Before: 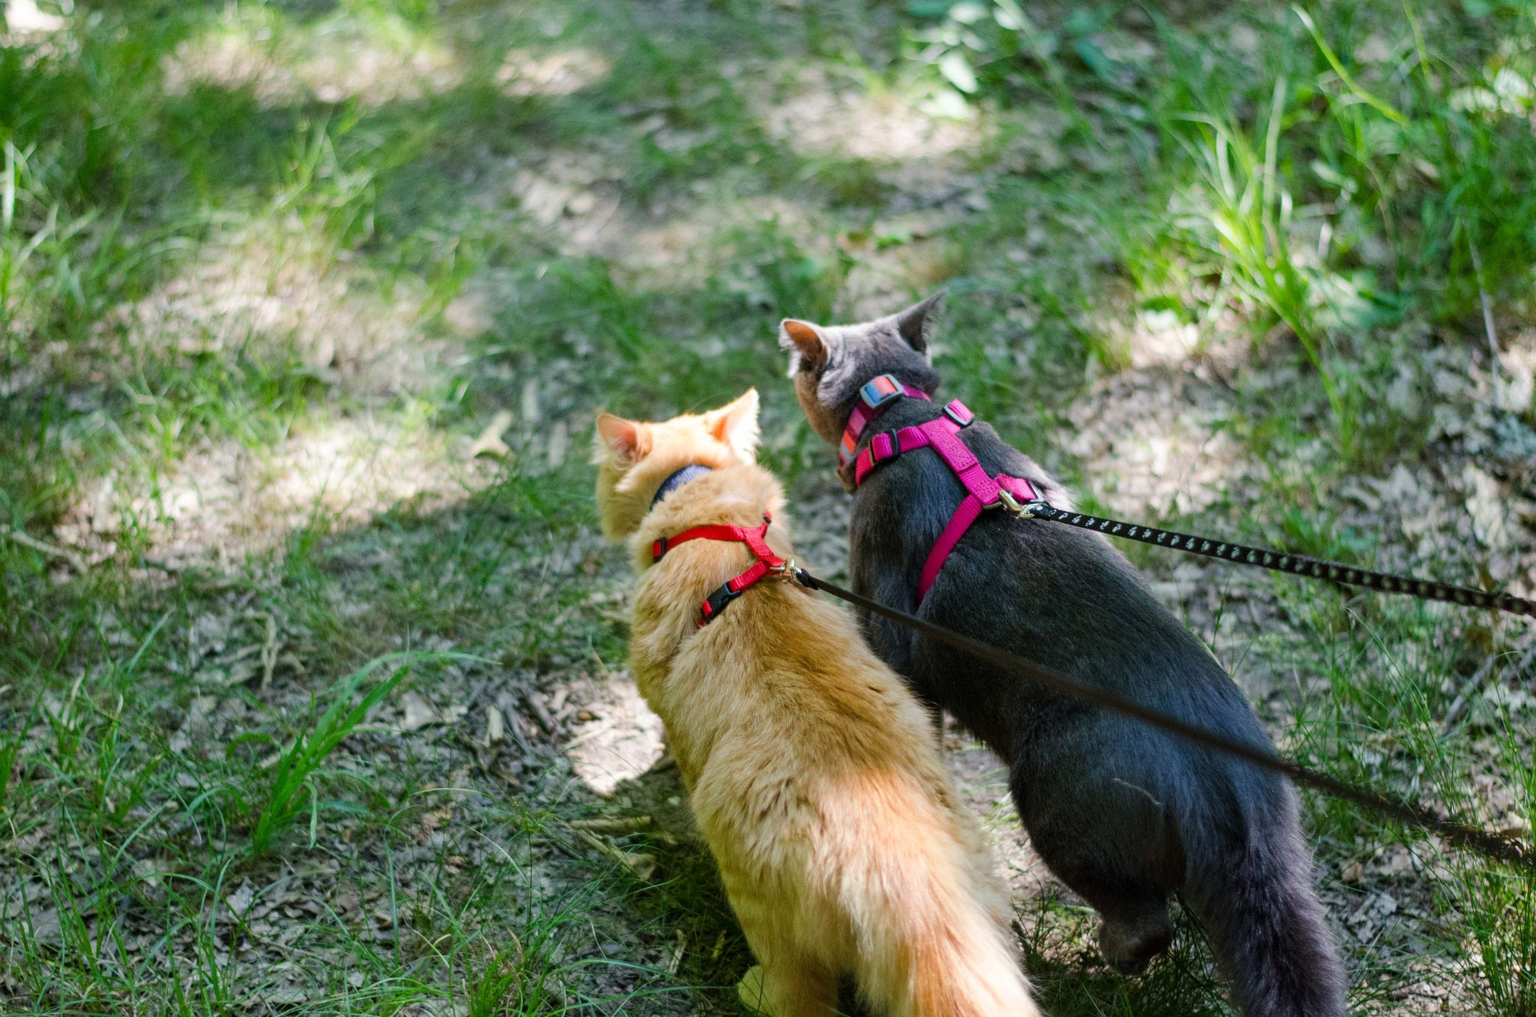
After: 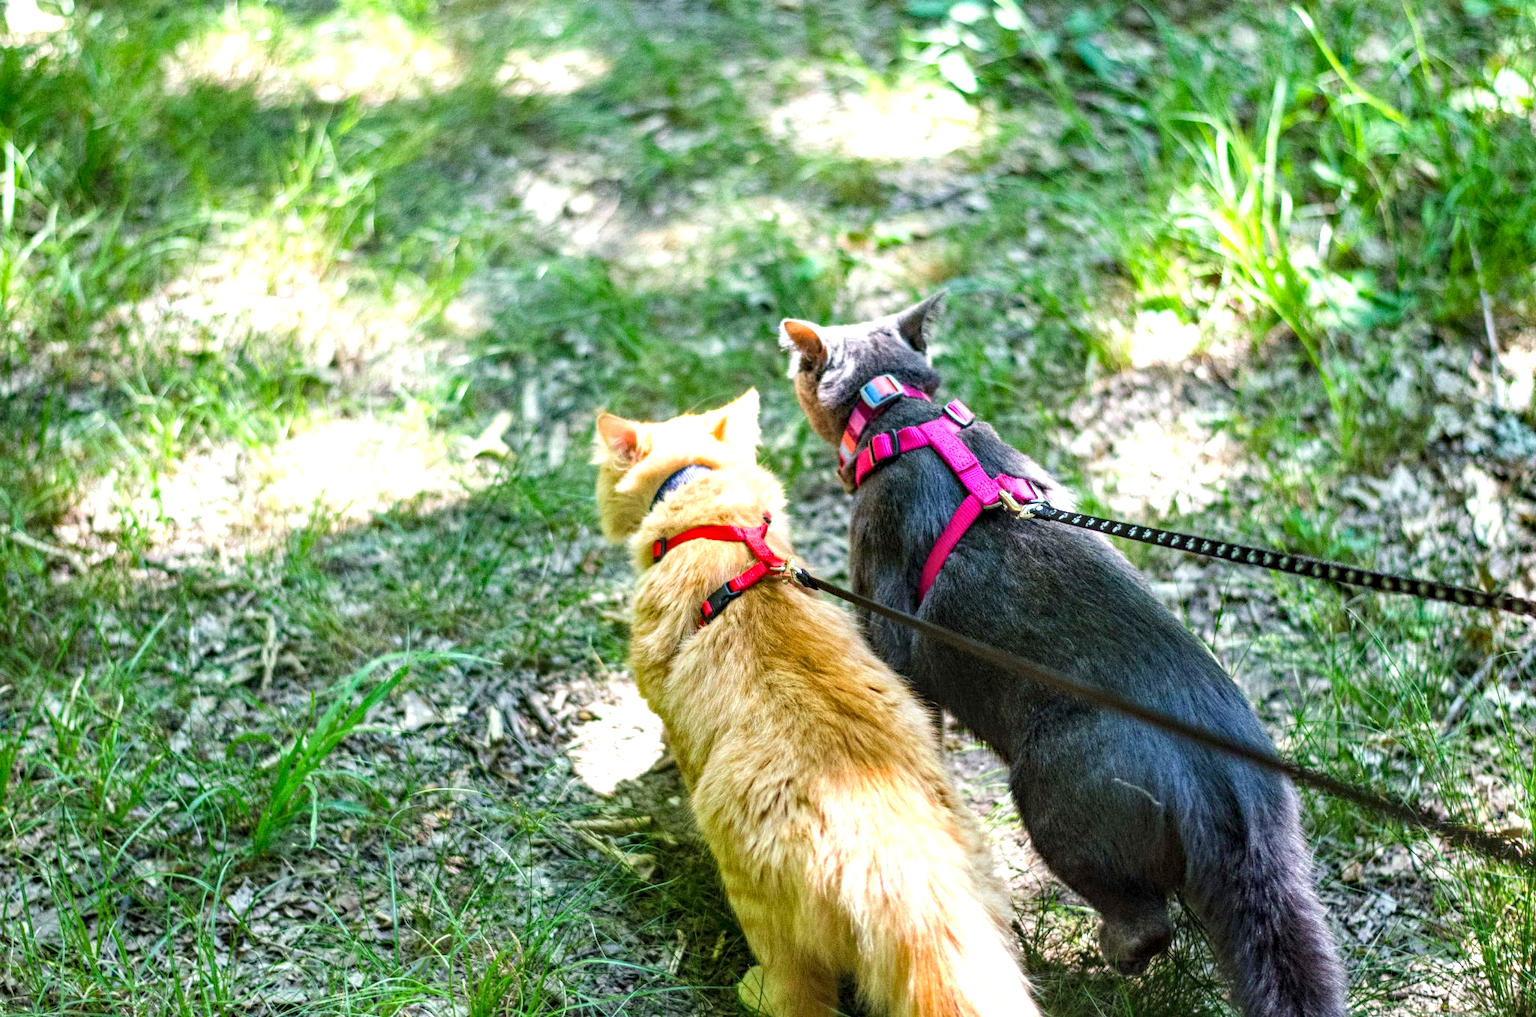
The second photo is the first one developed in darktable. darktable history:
local contrast: detail 130%
haze removal: compatibility mode true, adaptive false
exposure: black level correction 0, exposure 1 EV, compensate exposure bias true, compensate highlight preservation false
